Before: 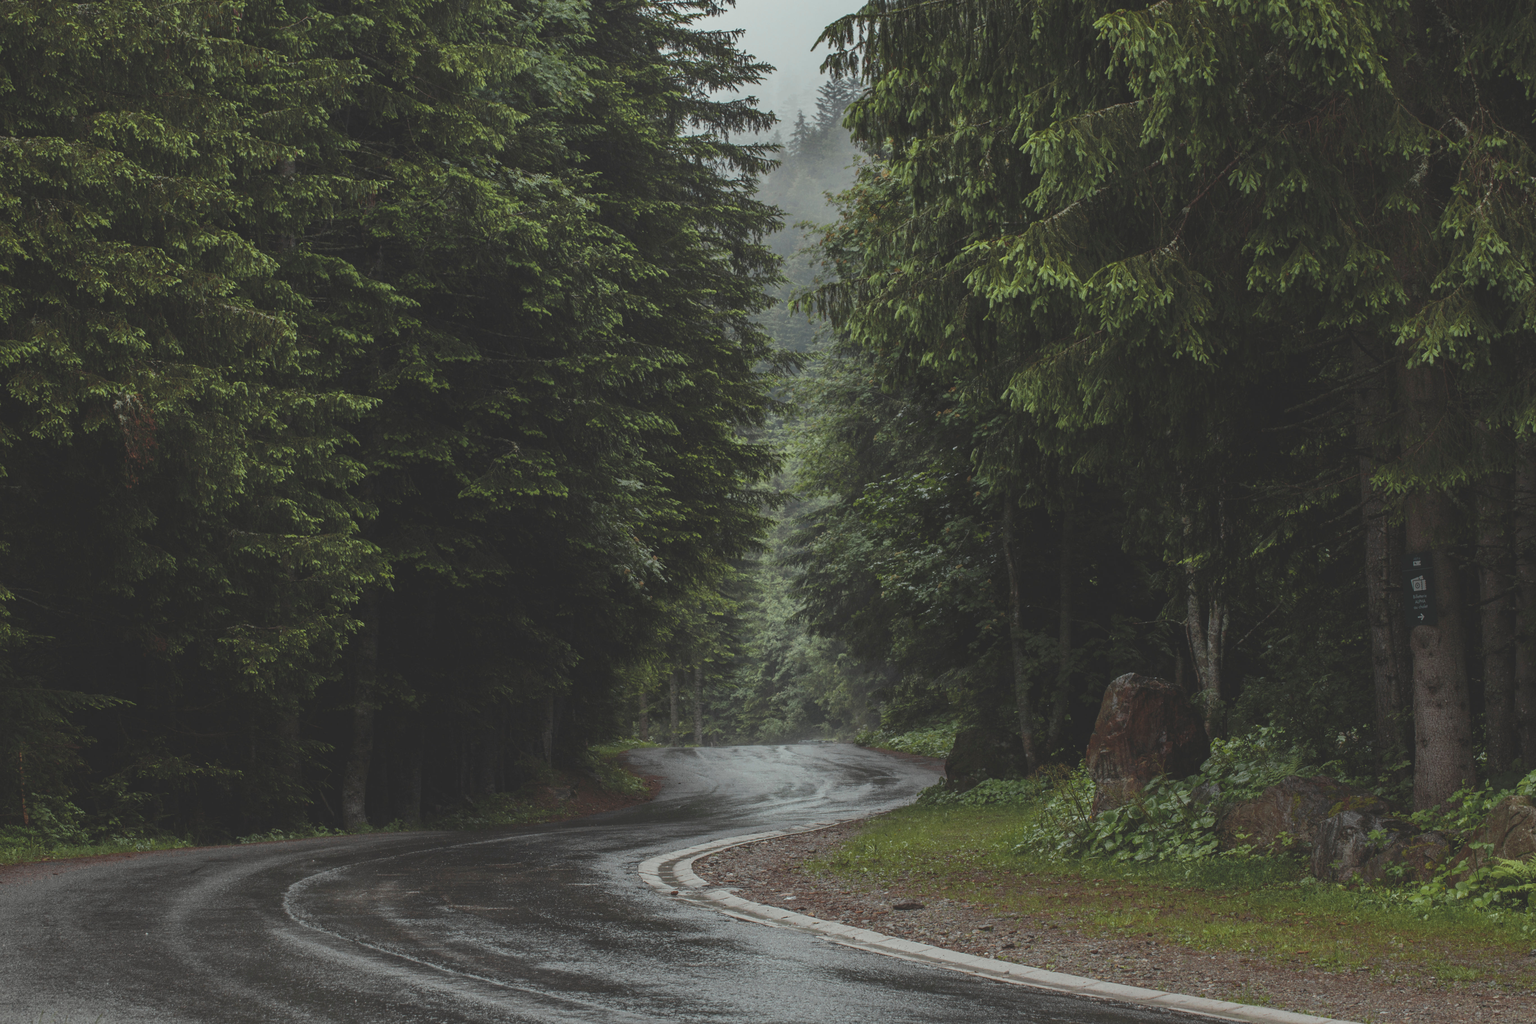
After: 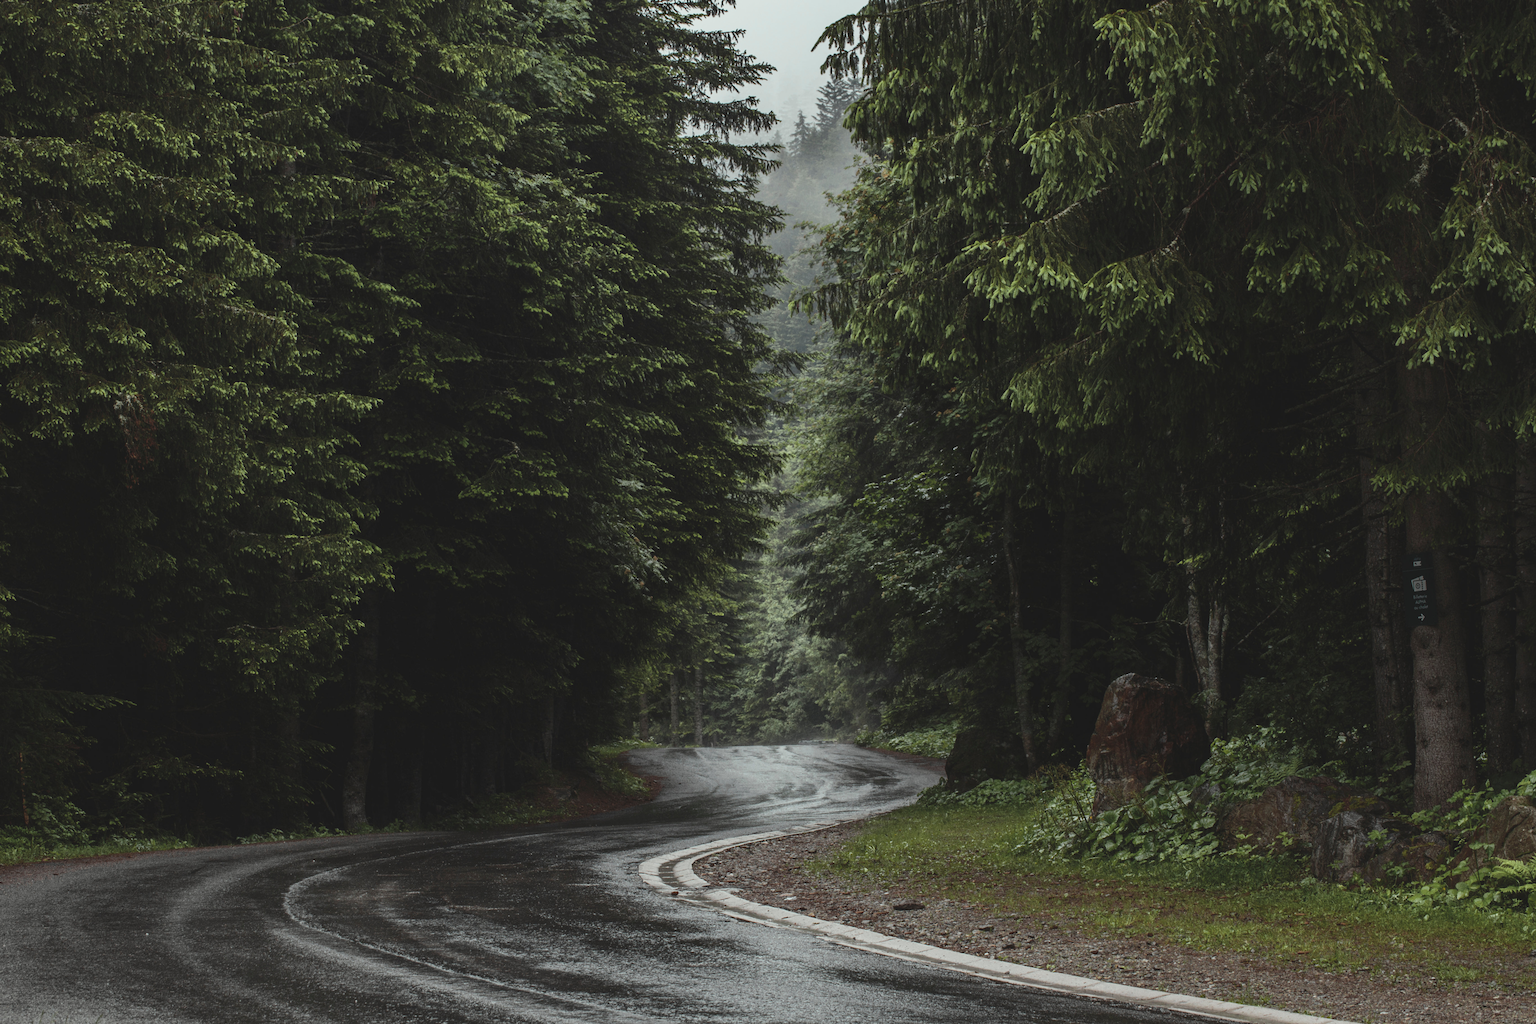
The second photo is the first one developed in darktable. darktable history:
tone curve: curves: ch0 [(0, 0) (0.003, 0.008) (0.011, 0.008) (0.025, 0.011) (0.044, 0.017) (0.069, 0.029) (0.1, 0.045) (0.136, 0.067) (0.177, 0.103) (0.224, 0.151) (0.277, 0.21) (0.335, 0.285) (0.399, 0.37) (0.468, 0.462) (0.543, 0.568) (0.623, 0.679) (0.709, 0.79) (0.801, 0.876) (0.898, 0.936) (1, 1)], color space Lab, independent channels, preserve colors none
